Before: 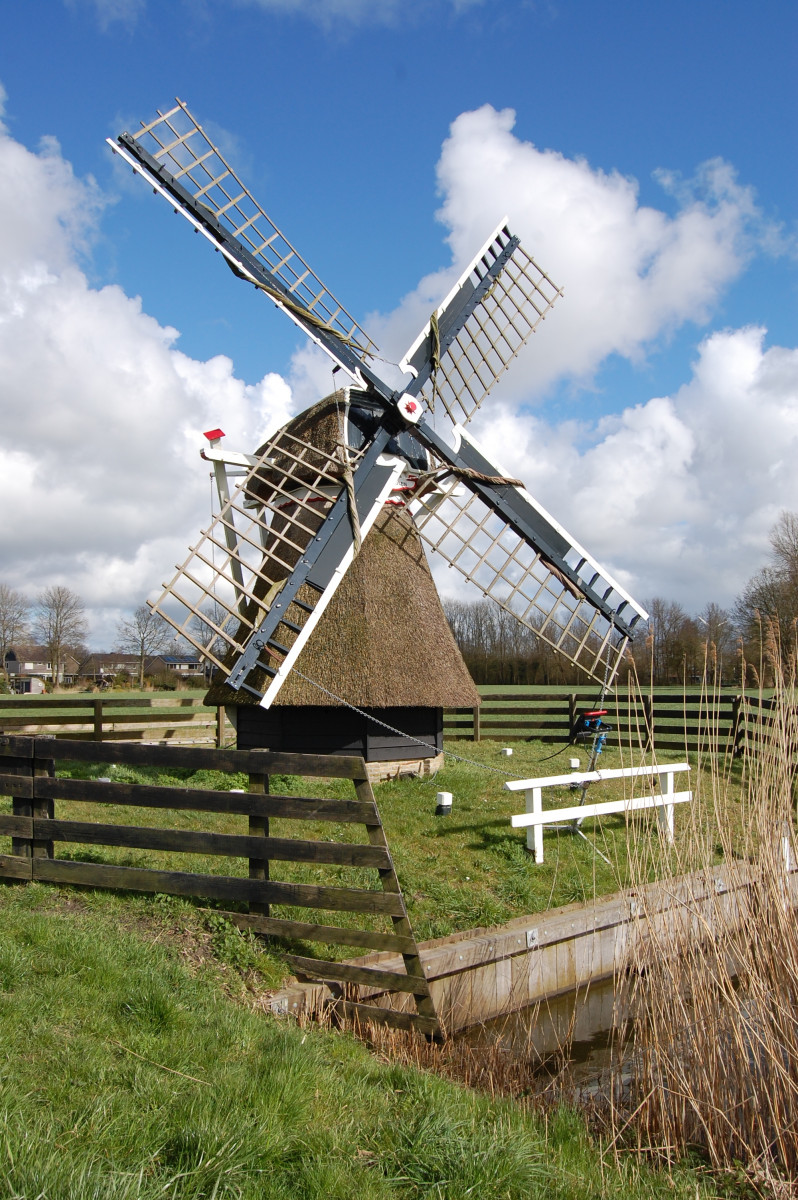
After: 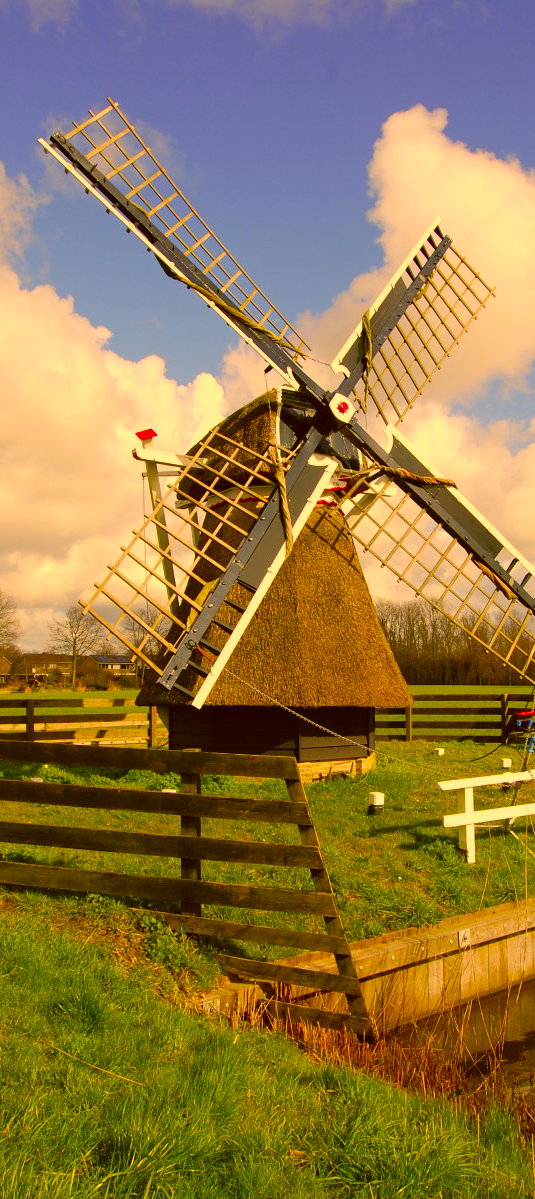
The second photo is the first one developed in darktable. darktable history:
crop and rotate: left 8.574%, right 24.292%
color correction: highlights a* 10.46, highlights b* 30.61, shadows a* 2.79, shadows b* 16.85, saturation 1.75
